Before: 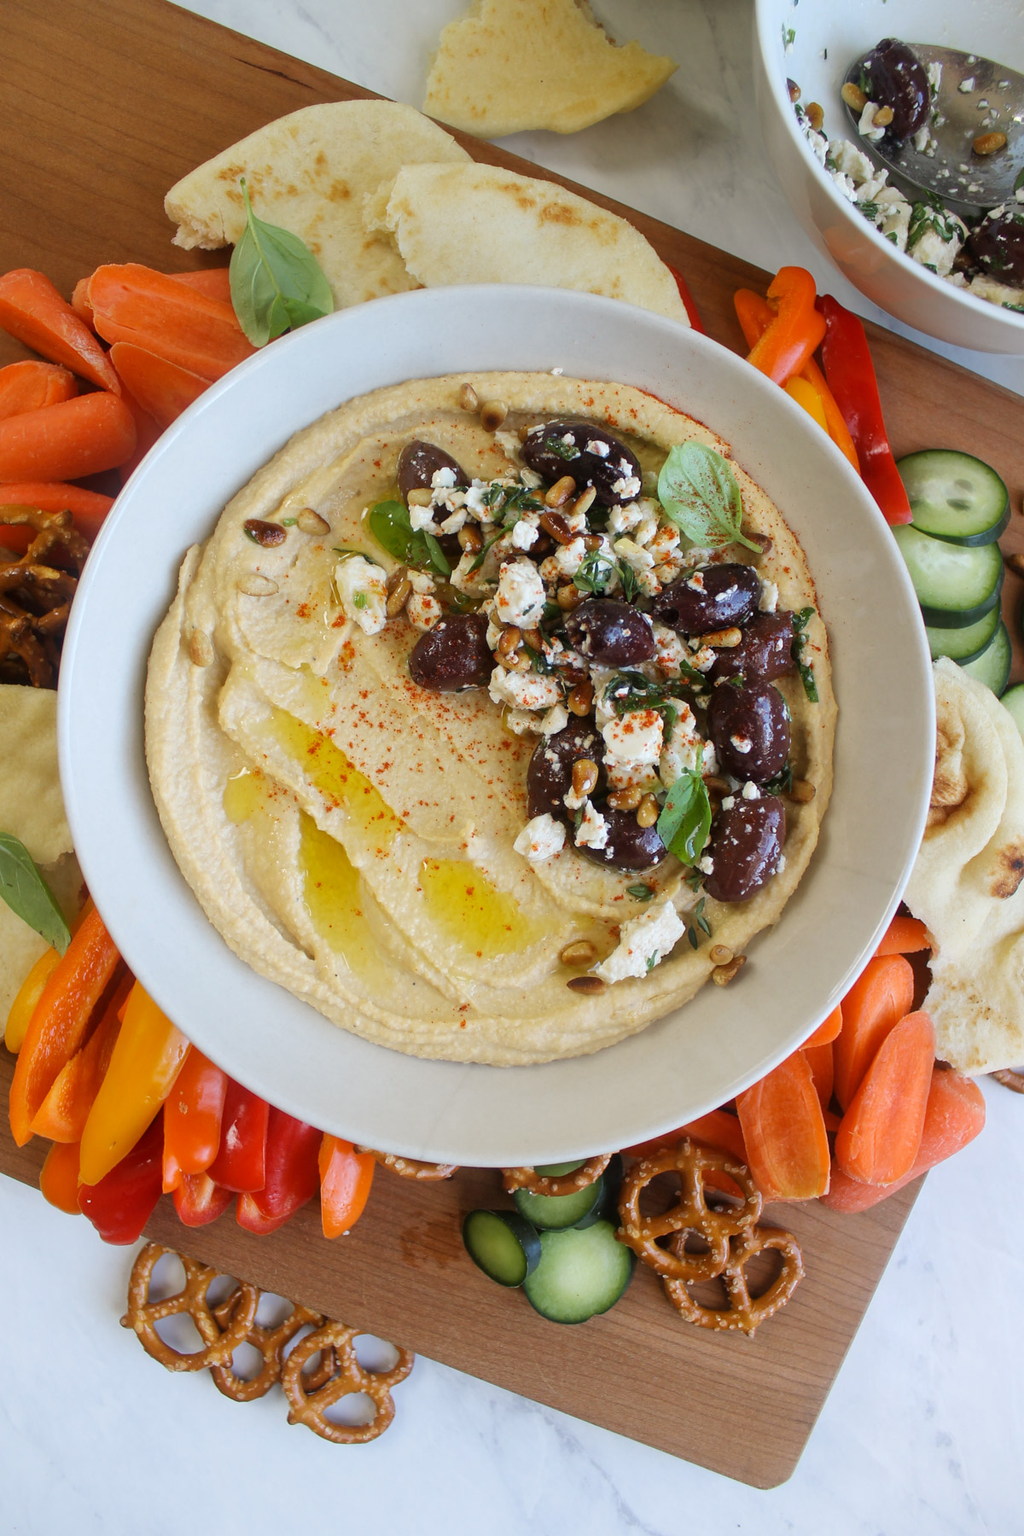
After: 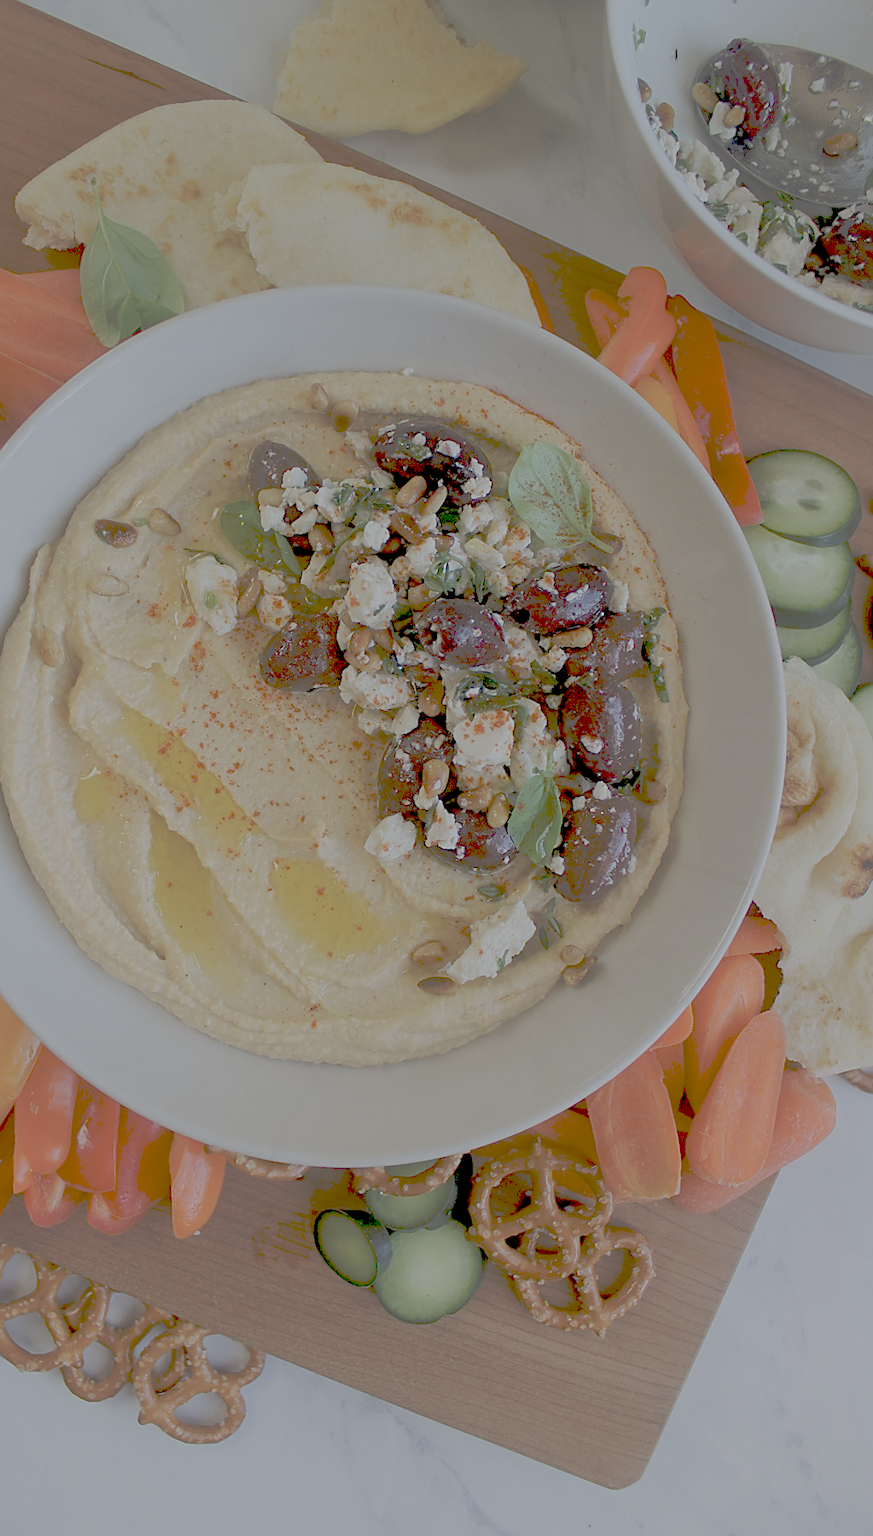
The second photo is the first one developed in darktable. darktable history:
crop and rotate: left 14.607%
exposure: black level correction 0.009, exposure -0.665 EV, compensate exposure bias true, compensate highlight preservation false
sharpen: on, module defaults
tone curve: curves: ch0 [(0, 0) (0.003, 0.322) (0.011, 0.327) (0.025, 0.345) (0.044, 0.365) (0.069, 0.378) (0.1, 0.391) (0.136, 0.403) (0.177, 0.412) (0.224, 0.429) (0.277, 0.448) (0.335, 0.474) (0.399, 0.503) (0.468, 0.537) (0.543, 0.57) (0.623, 0.61) (0.709, 0.653) (0.801, 0.699) (0.898, 0.75) (1, 1)], preserve colors none
